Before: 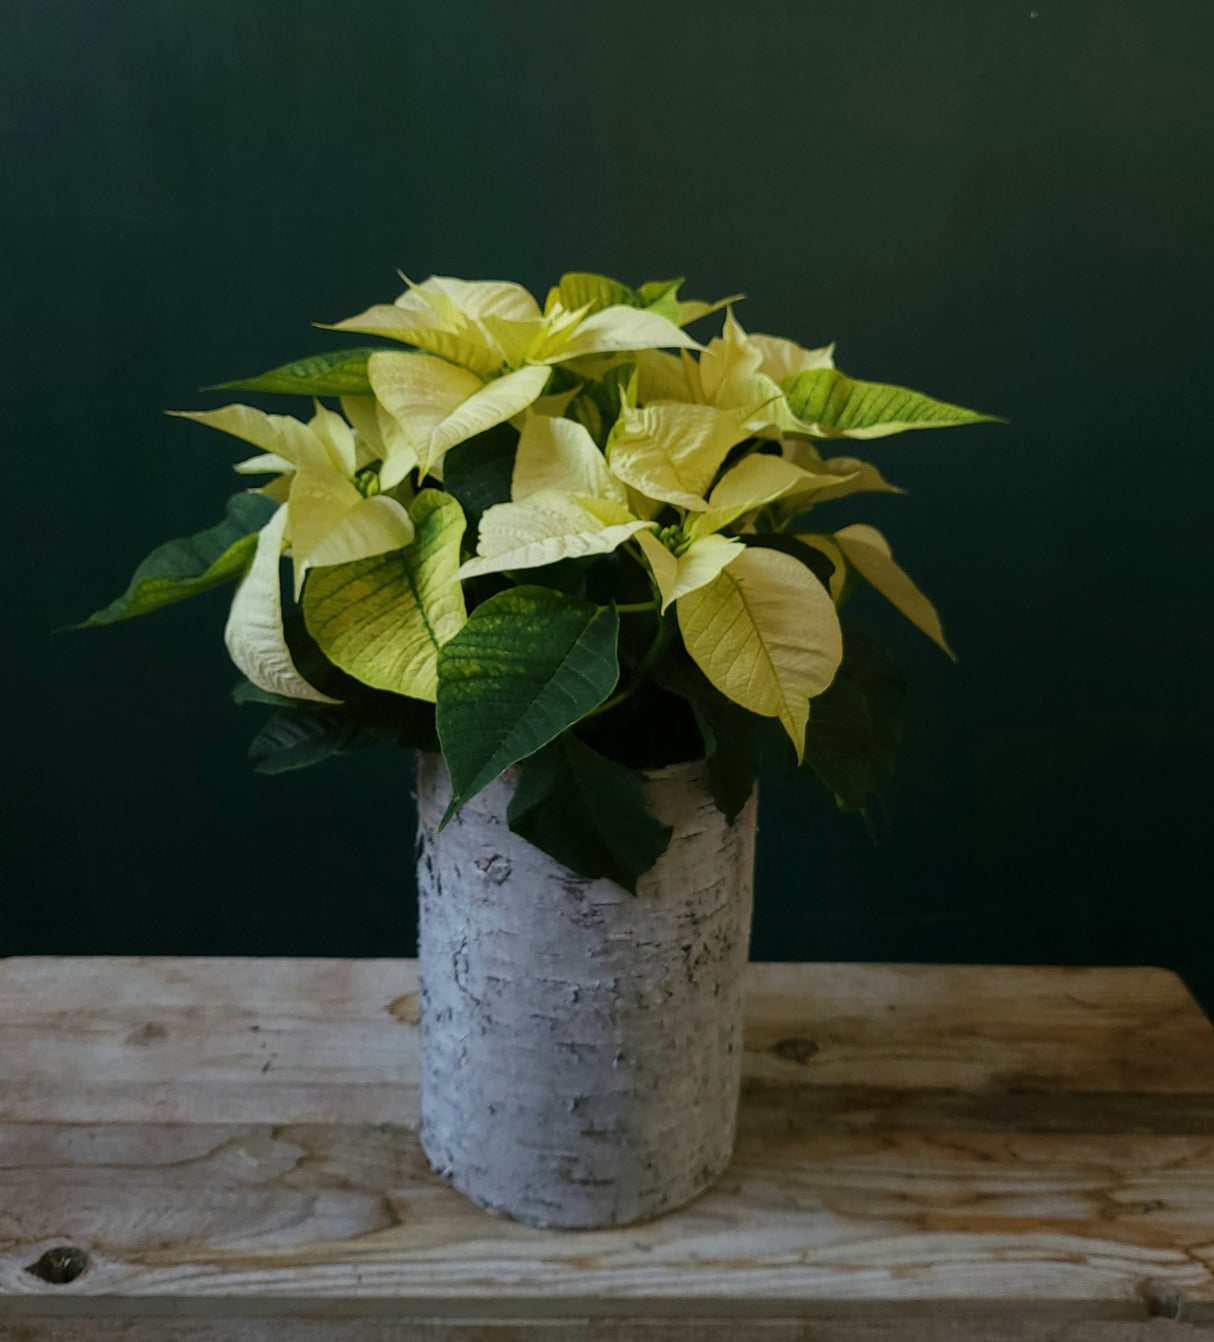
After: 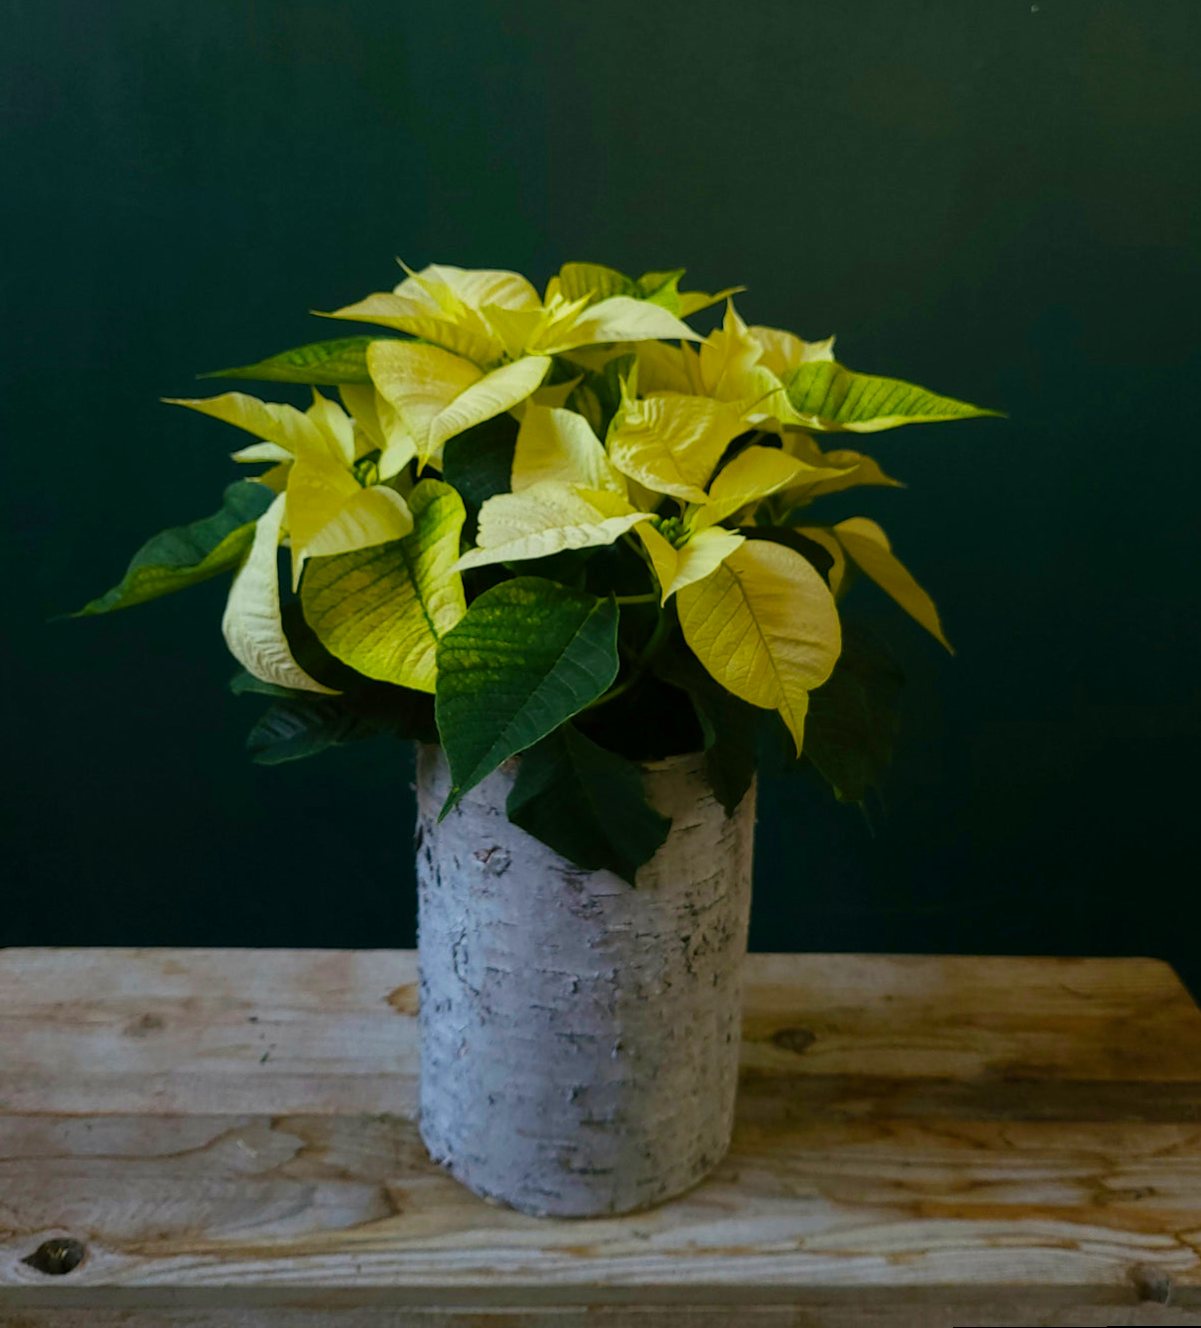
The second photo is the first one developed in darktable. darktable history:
rotate and perspective: rotation 0.174°, lens shift (vertical) 0.013, lens shift (horizontal) 0.019, shear 0.001, automatic cropping original format, crop left 0.007, crop right 0.991, crop top 0.016, crop bottom 0.997
color balance rgb: linear chroma grading › global chroma 9.31%, global vibrance 41.49%
